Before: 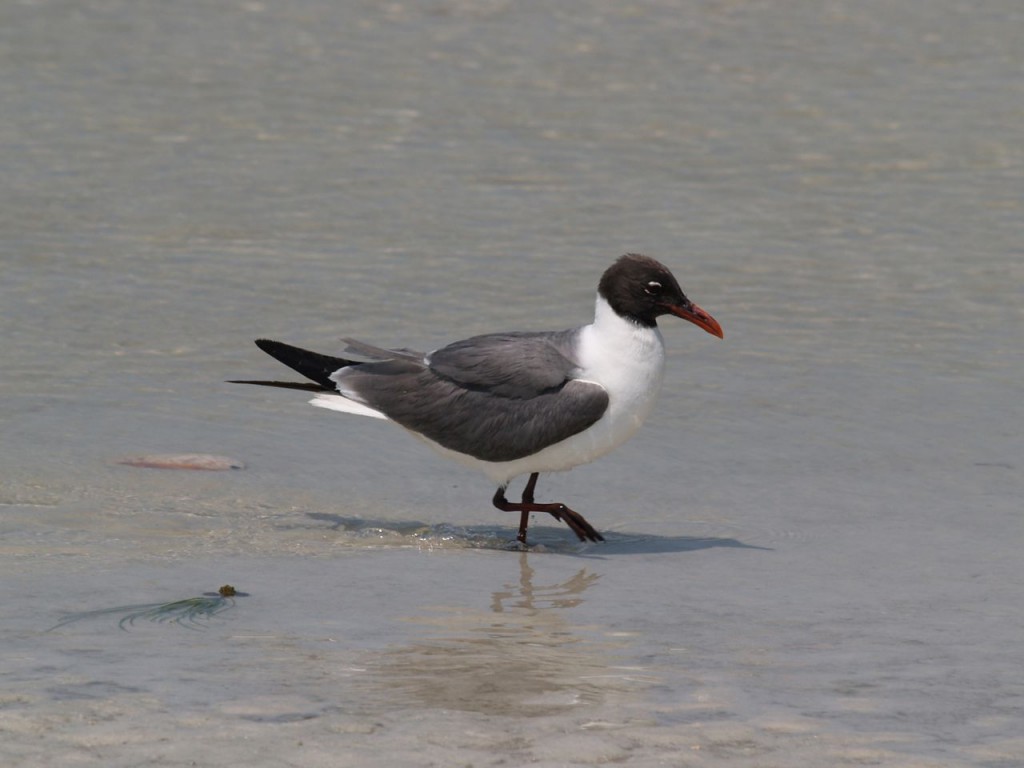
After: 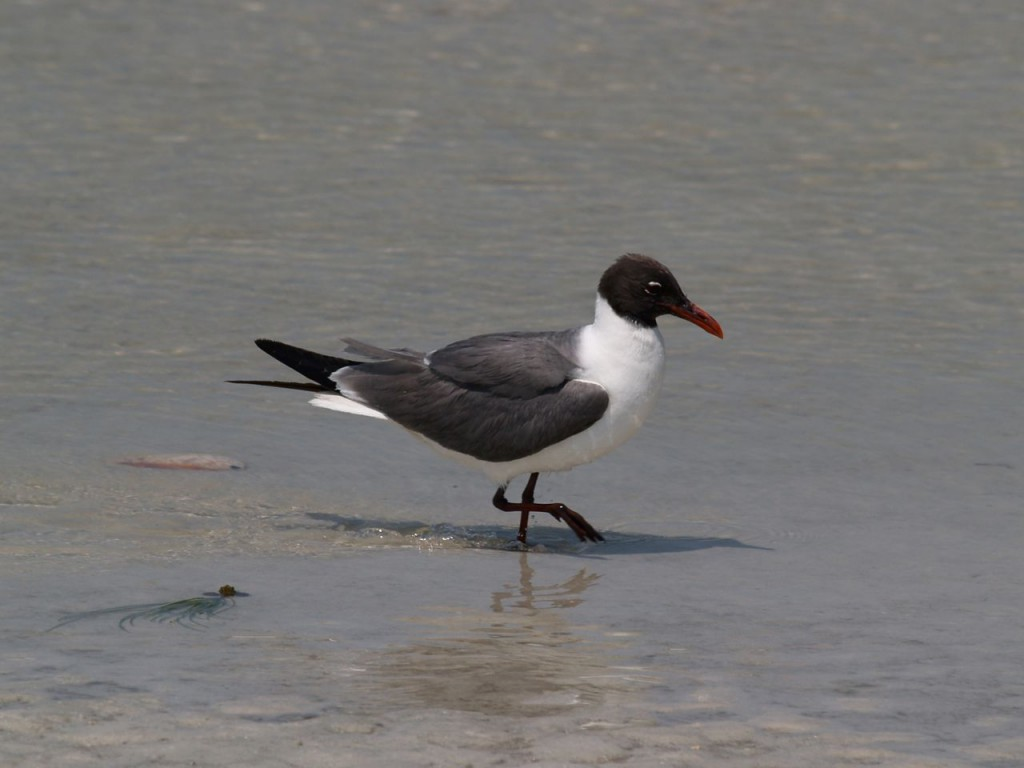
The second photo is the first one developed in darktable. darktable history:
contrast brightness saturation: brightness -0.09
white balance: emerald 1
